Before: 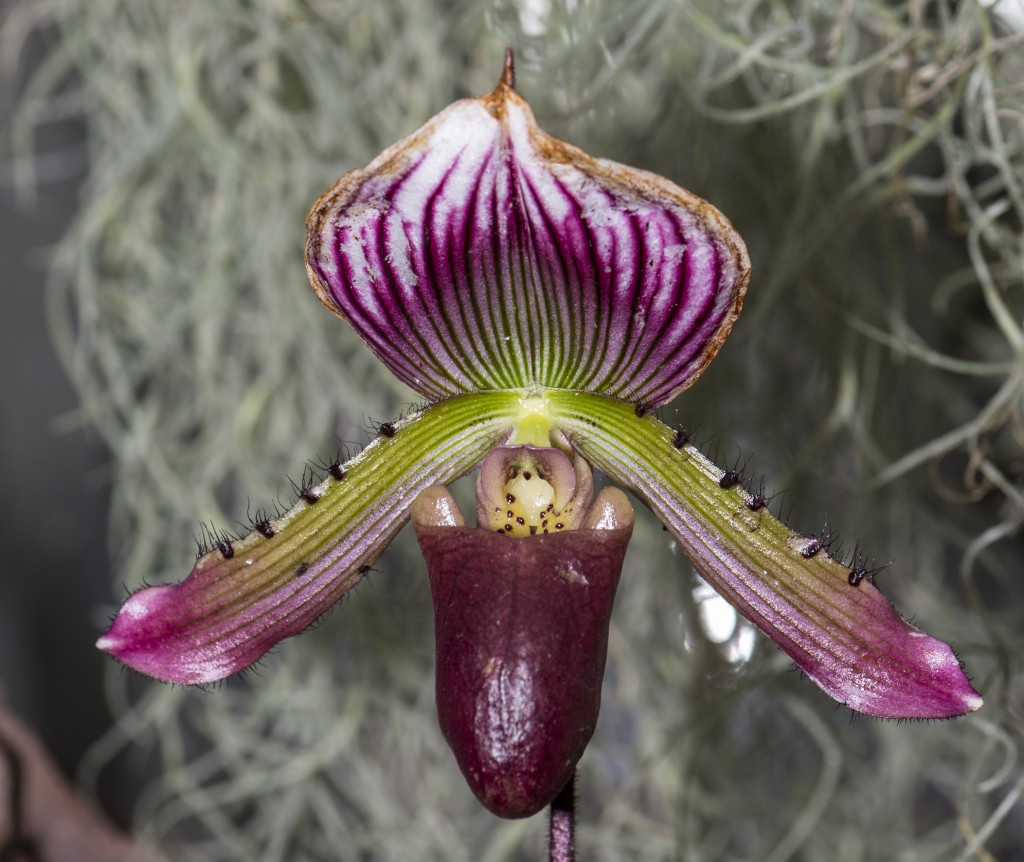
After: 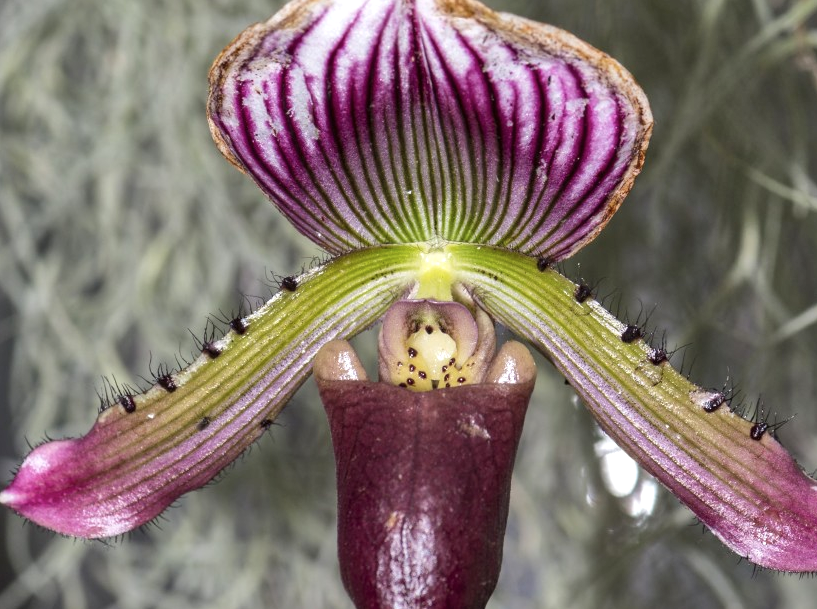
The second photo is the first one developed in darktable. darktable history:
crop: left 9.663%, top 16.993%, right 10.521%, bottom 12.317%
shadows and highlights: radius 112.33, shadows 51.3, white point adjustment 9.02, highlights -2.78, soften with gaussian
